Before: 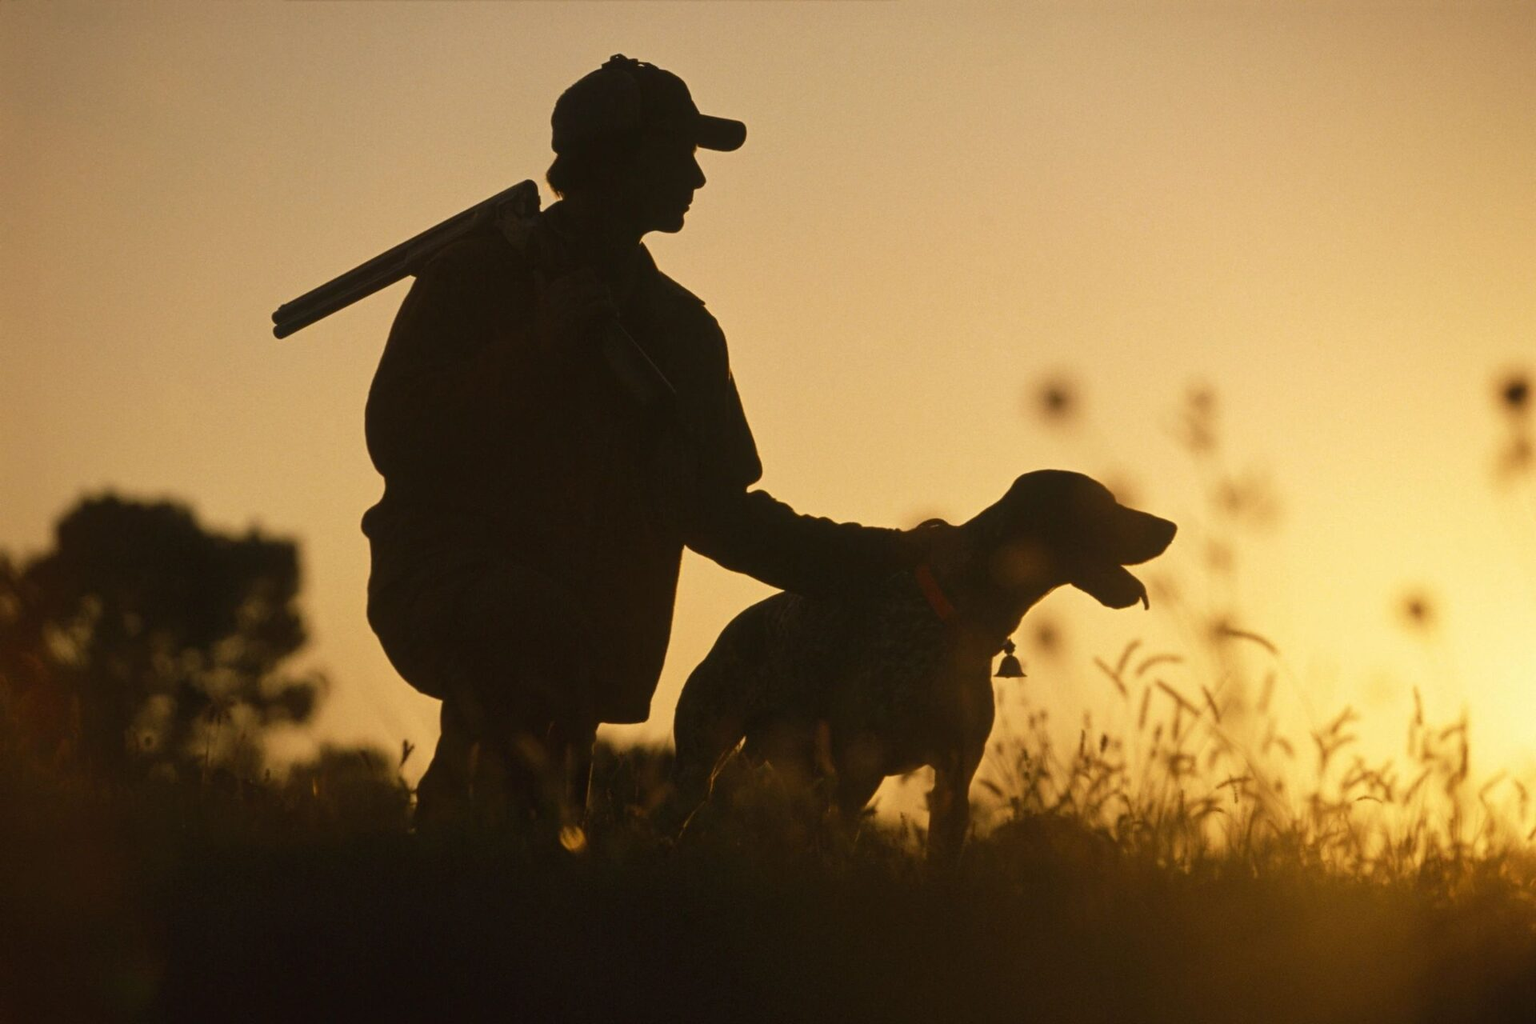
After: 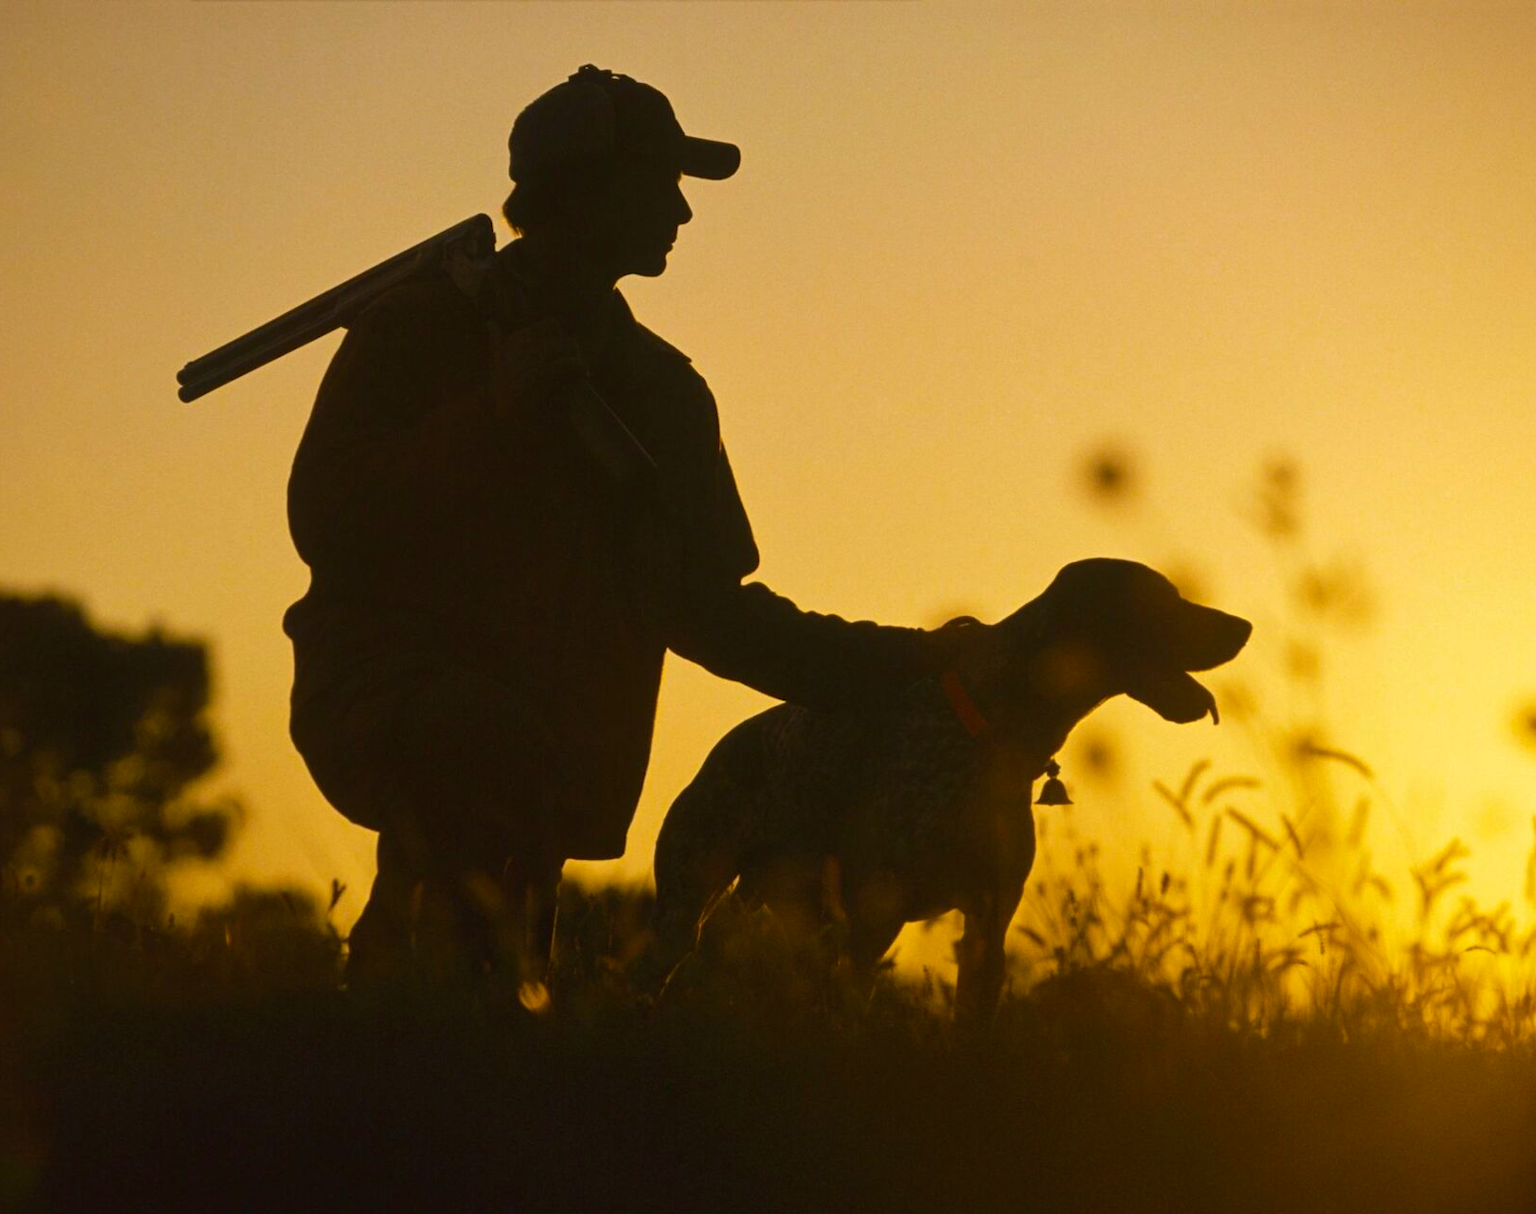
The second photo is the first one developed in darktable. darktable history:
color balance rgb: perceptual saturation grading › global saturation 25%, global vibrance 20%
crop: left 8.026%, right 7.374%
